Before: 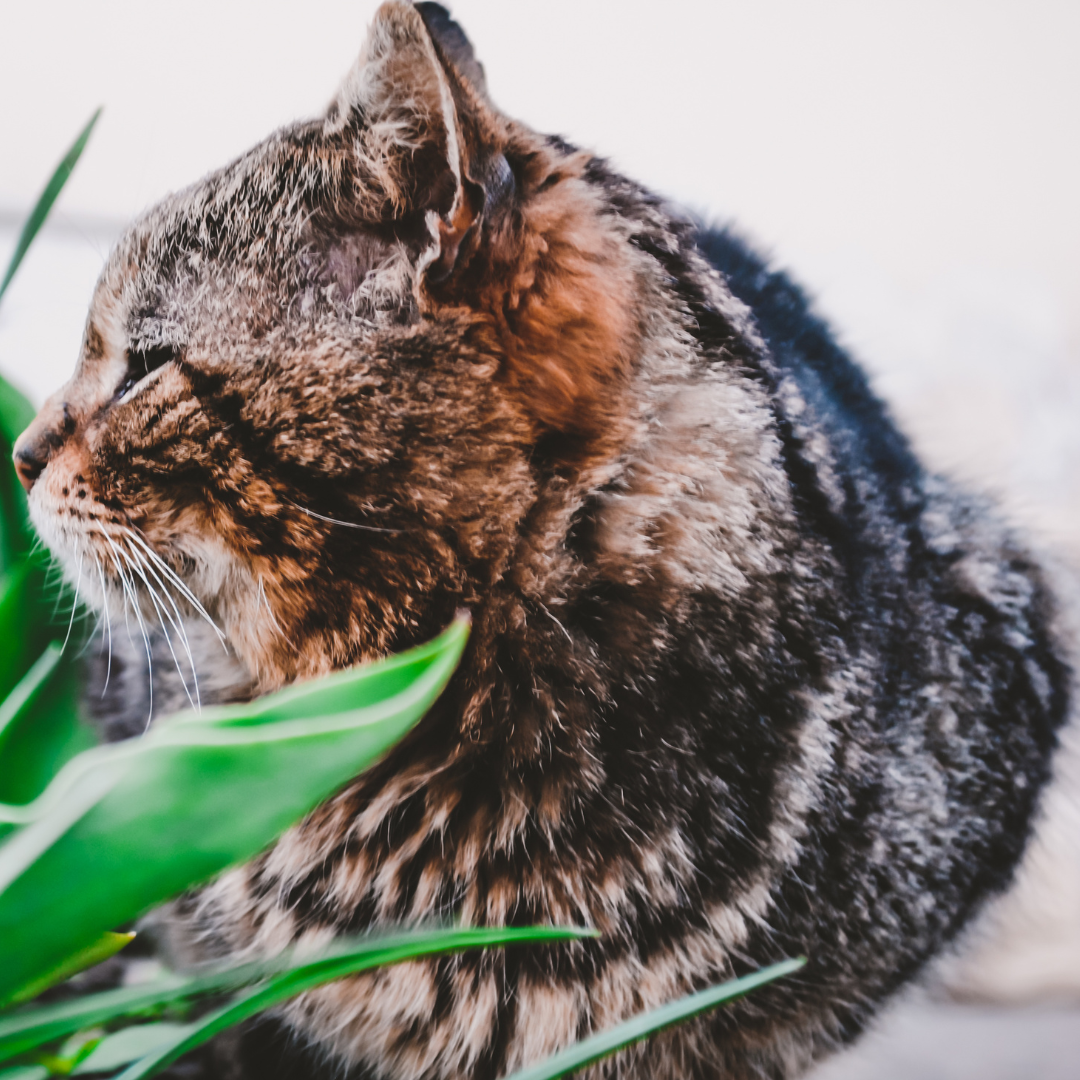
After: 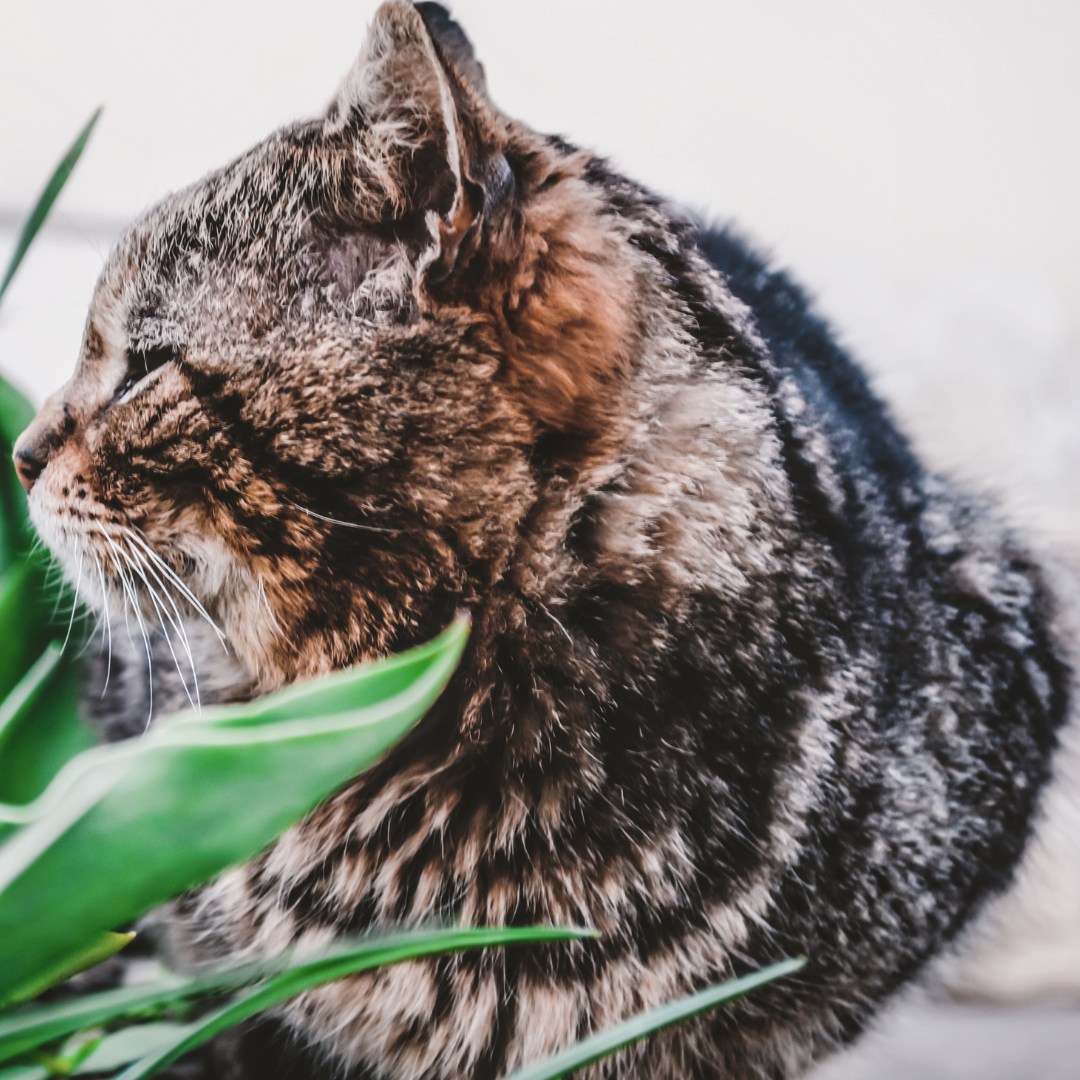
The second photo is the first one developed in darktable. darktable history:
color balance: input saturation 99%
color correction: saturation 0.8
local contrast: on, module defaults
